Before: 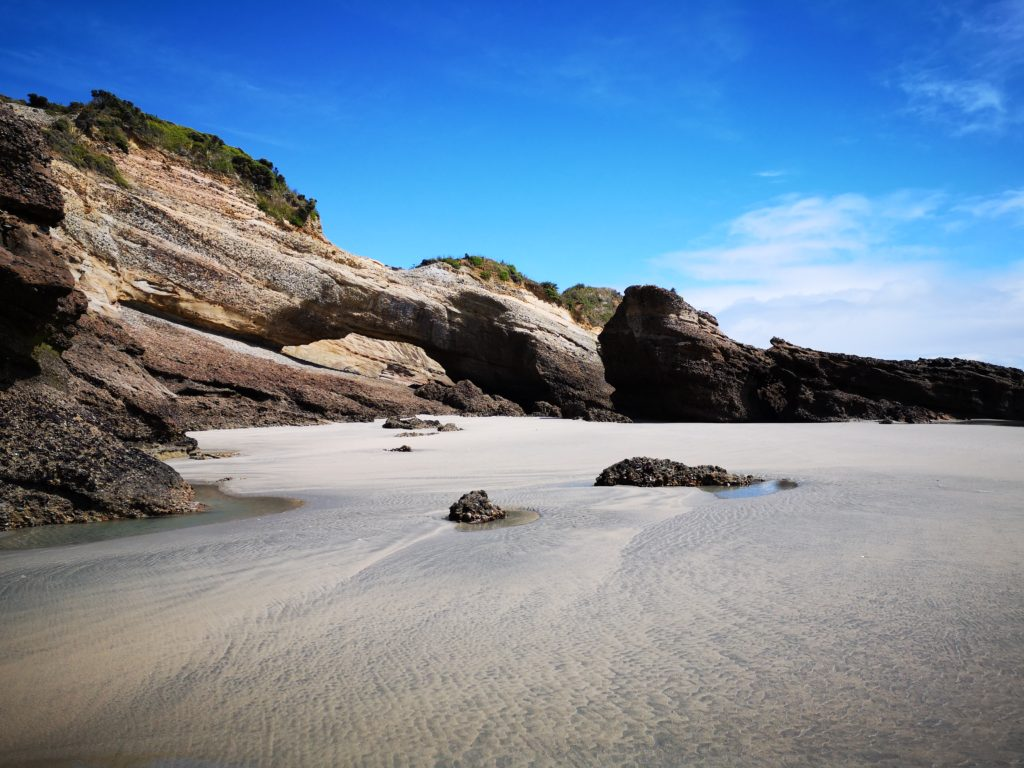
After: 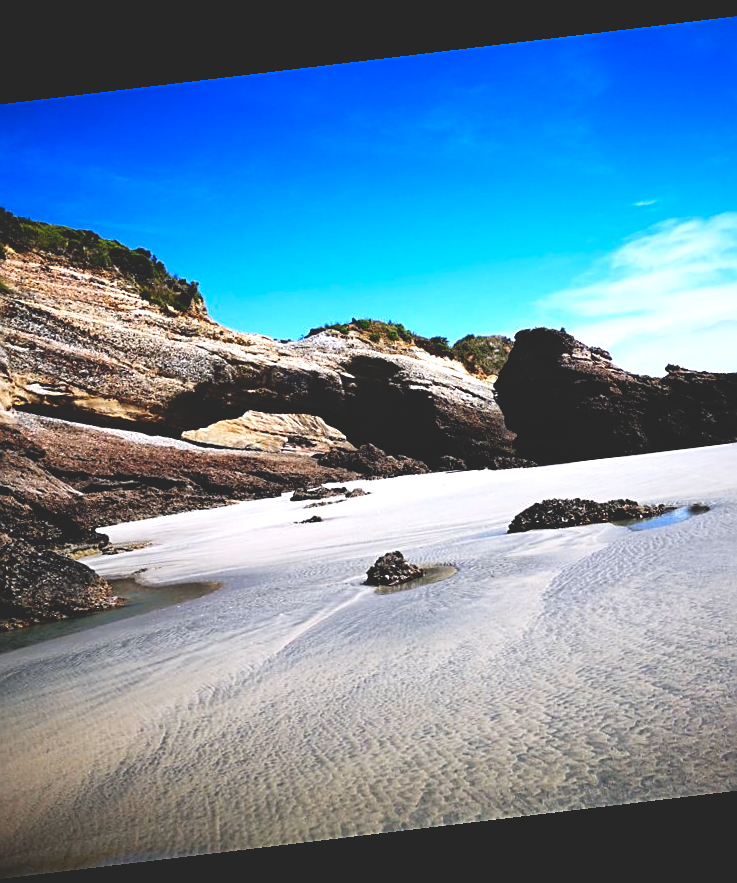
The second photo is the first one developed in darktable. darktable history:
sharpen: on, module defaults
shadows and highlights: shadows 62.66, white point adjustment 0.37, highlights -34.44, compress 83.82%
crop and rotate: left 12.673%, right 20.66%
tone equalizer: on, module defaults
exposure: black level correction 0, exposure 0.5 EV, compensate highlight preservation false
rotate and perspective: rotation -6.83°, automatic cropping off
white balance: red 0.983, blue 1.036
base curve: curves: ch0 [(0, 0.02) (0.083, 0.036) (1, 1)], preserve colors none
